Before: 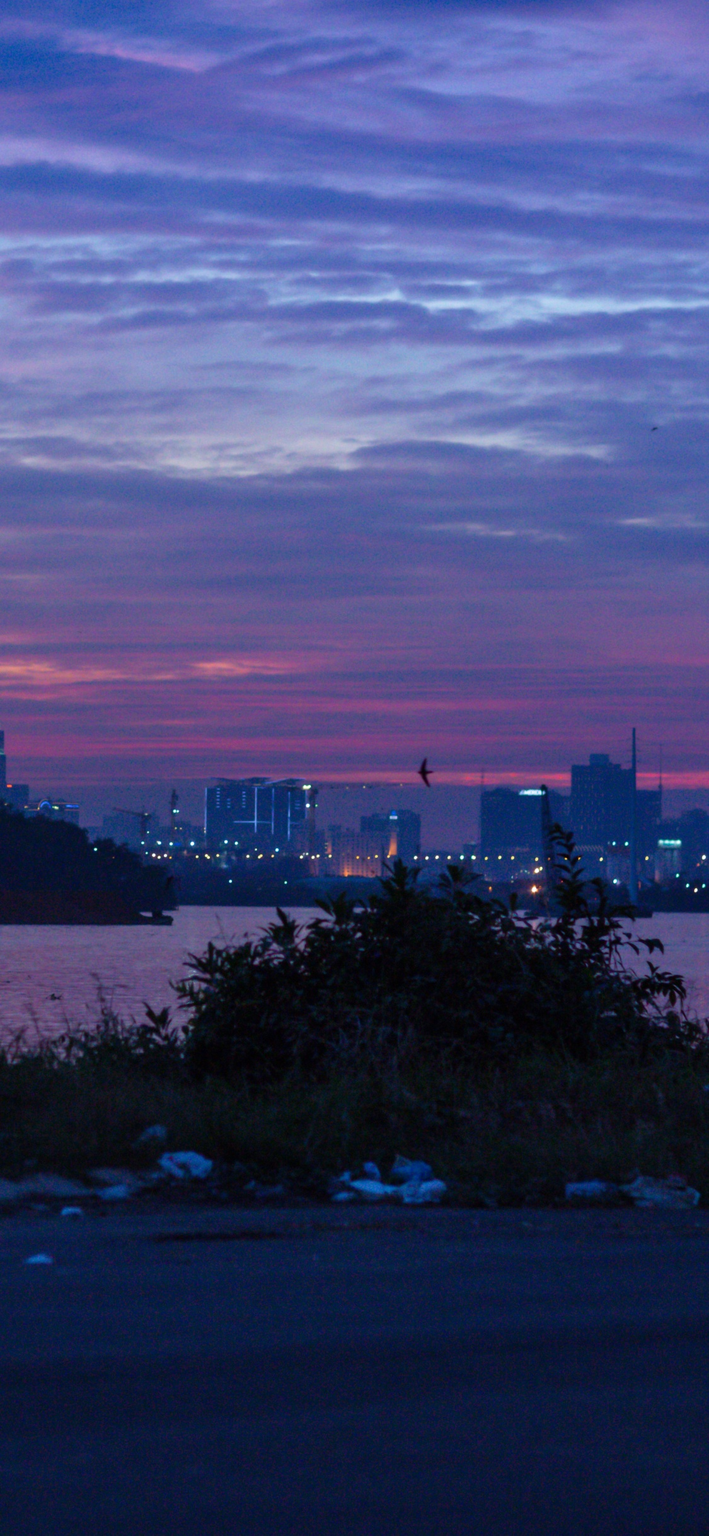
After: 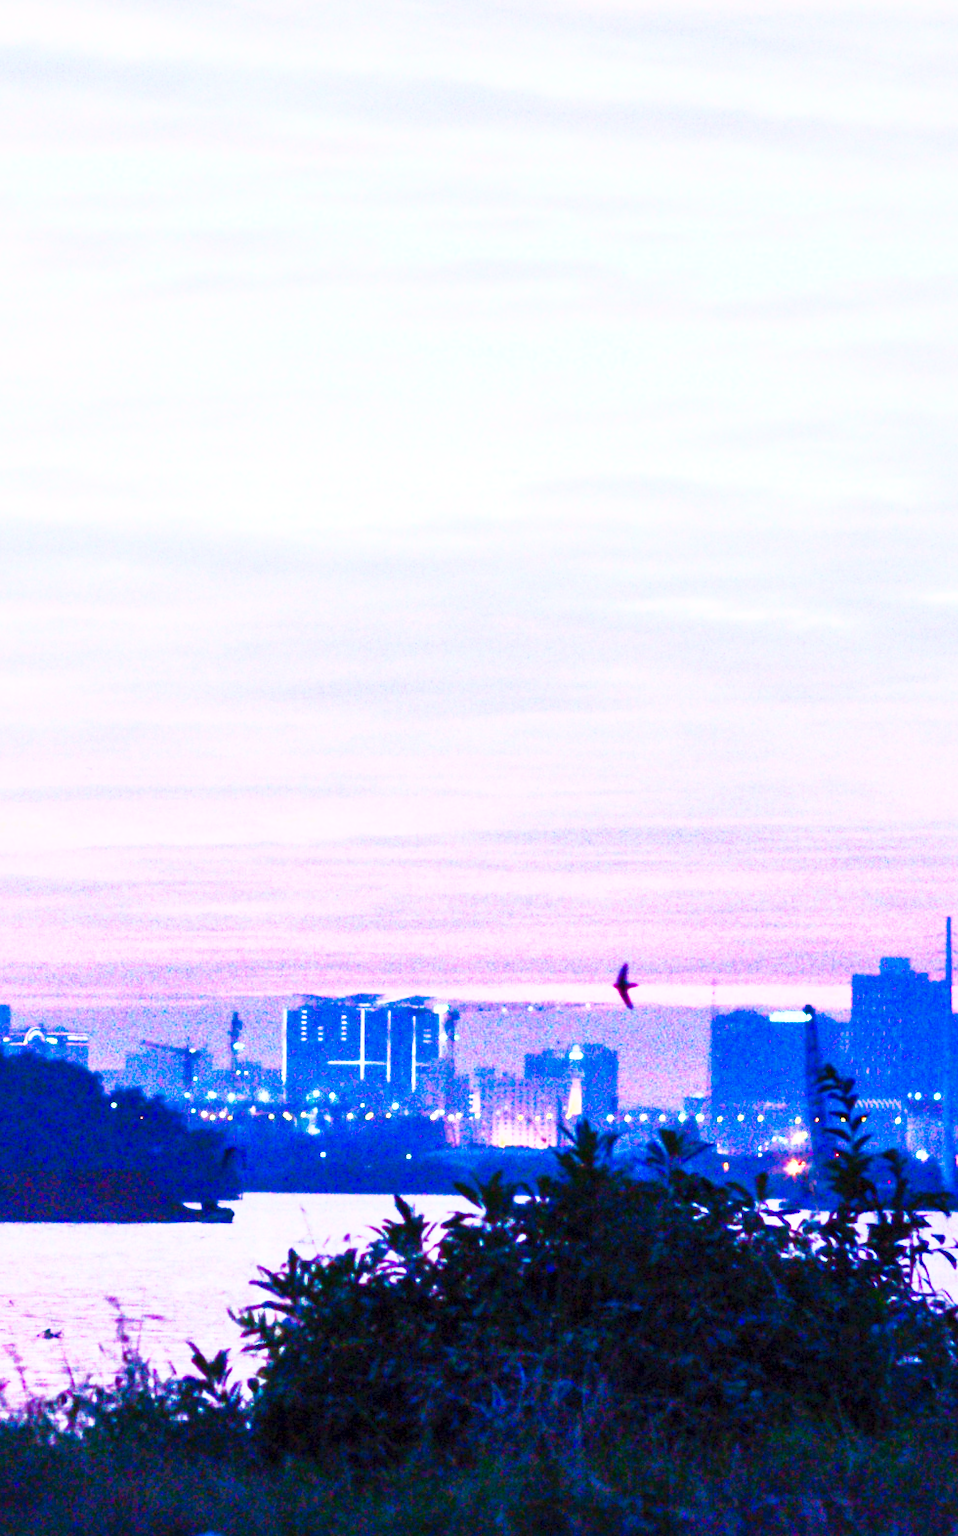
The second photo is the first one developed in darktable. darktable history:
exposure: black level correction 0.001, exposure 1.038 EV, compensate highlight preservation false
contrast brightness saturation: contrast 0.842, brightness 0.604, saturation 0.596
crop: left 3.117%, top 8.883%, right 9.621%, bottom 26.564%
local contrast: mode bilateral grid, contrast 21, coarseness 49, detail 120%, midtone range 0.2
color zones: curves: ch0 [(0.25, 0.5) (0.428, 0.473) (0.75, 0.5)]; ch1 [(0.243, 0.479) (0.398, 0.452) (0.75, 0.5)]
tone curve: curves: ch0 [(0, 0) (0.003, 0.003) (0.011, 0.012) (0.025, 0.027) (0.044, 0.048) (0.069, 0.074) (0.1, 0.117) (0.136, 0.177) (0.177, 0.246) (0.224, 0.324) (0.277, 0.422) (0.335, 0.531) (0.399, 0.633) (0.468, 0.733) (0.543, 0.824) (0.623, 0.895) (0.709, 0.938) (0.801, 0.961) (0.898, 0.98) (1, 1)], preserve colors none
